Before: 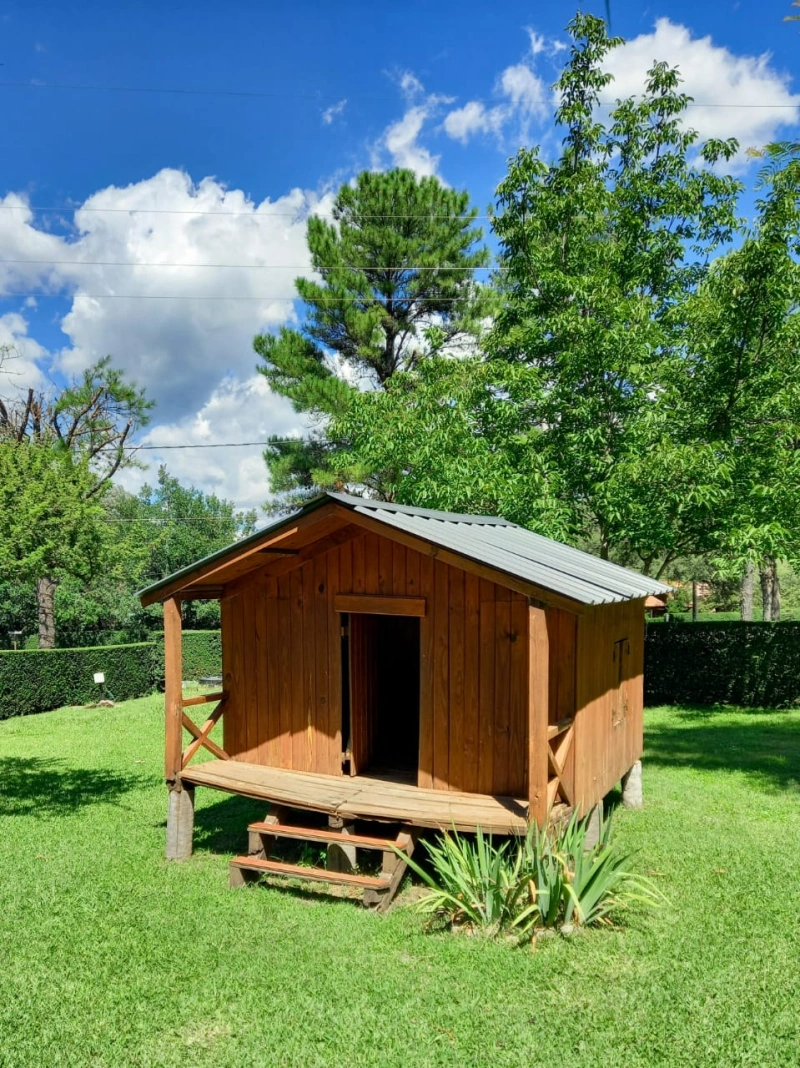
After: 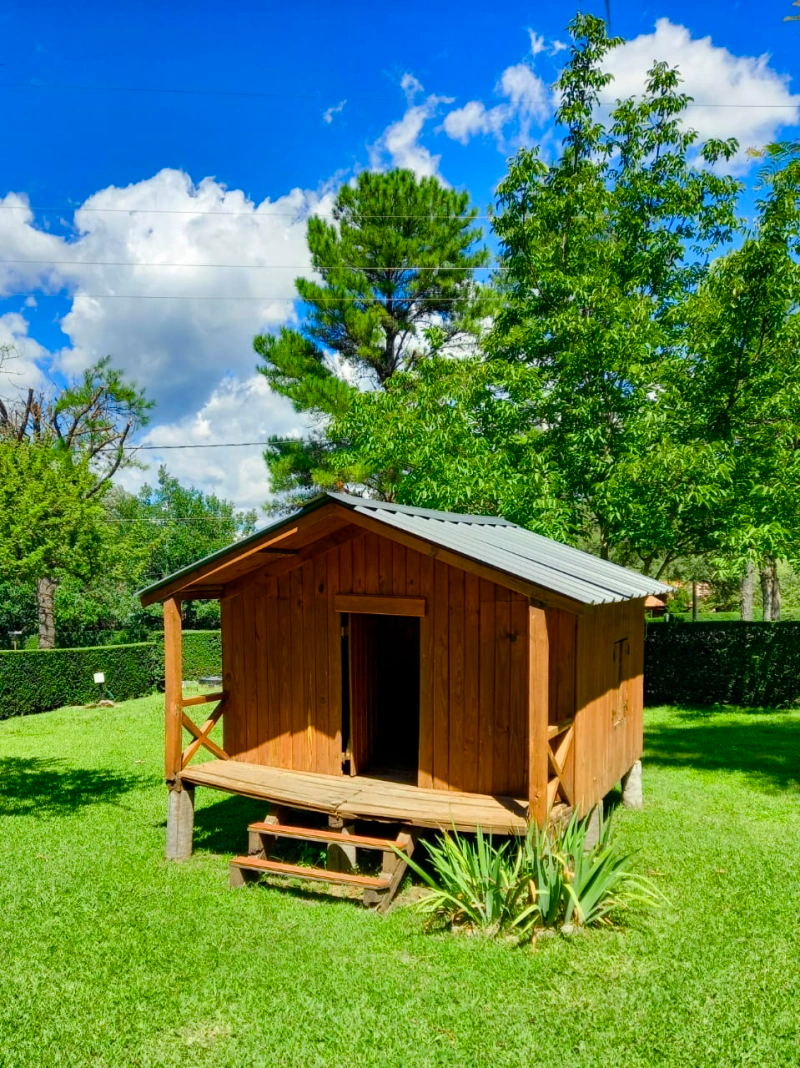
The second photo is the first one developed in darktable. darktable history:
color balance rgb: linear chroma grading › global chroma 20.618%, perceptual saturation grading › global saturation 20%, perceptual saturation grading › highlights -25.344%, perceptual saturation grading › shadows 25.794%, global vibrance 9.844%
